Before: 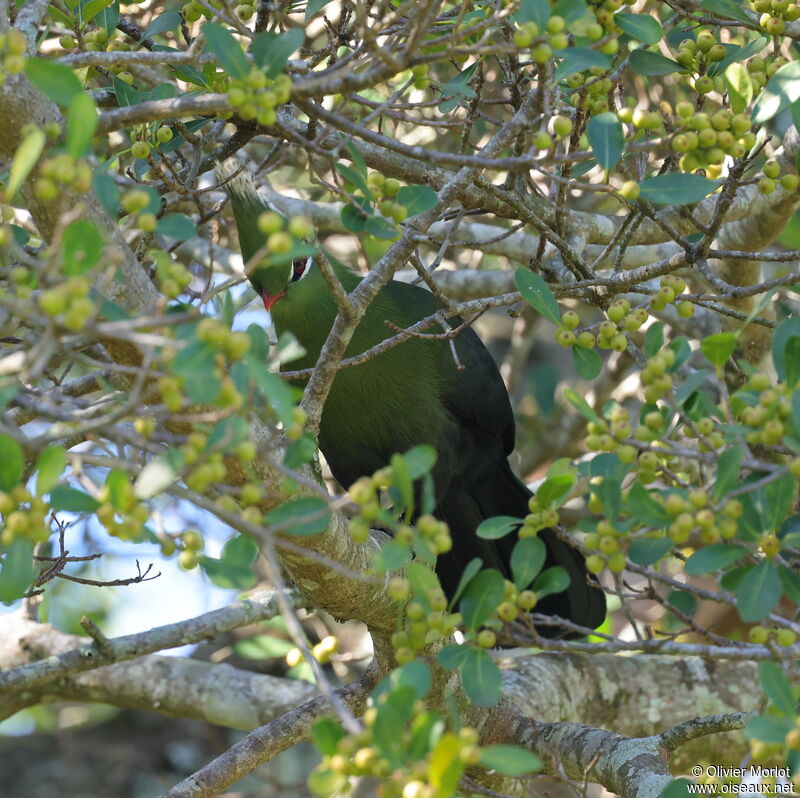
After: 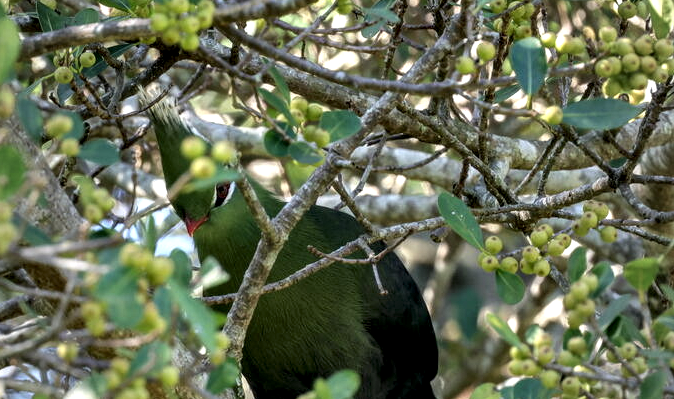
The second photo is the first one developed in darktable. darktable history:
crop and rotate: left 9.67%, top 9.466%, right 5.993%, bottom 40.411%
vignetting: fall-off start 96.01%, fall-off radius 99.04%, brightness -0.183, saturation -0.289, width/height ratio 0.61
local contrast: highlights 17%, detail 188%
